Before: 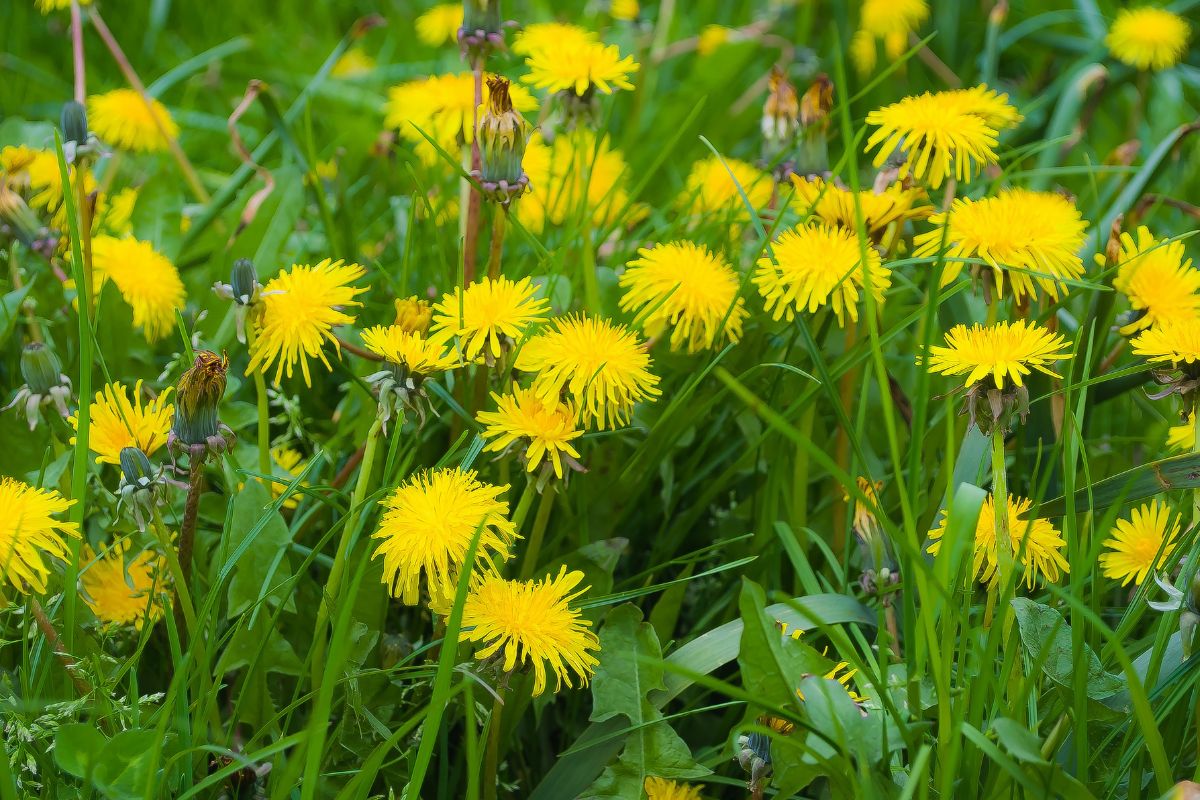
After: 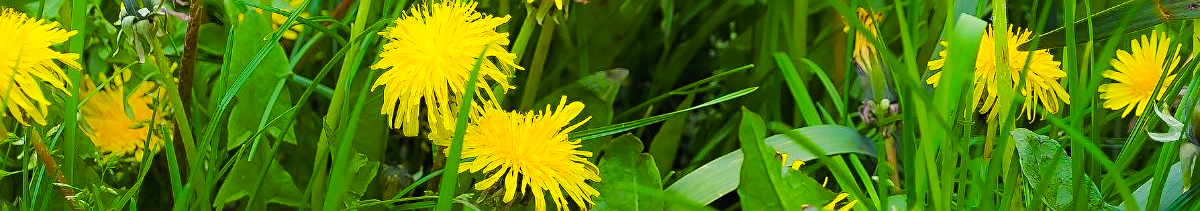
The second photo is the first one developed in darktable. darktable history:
crop and rotate: top 58.658%, bottom 14.898%
color balance rgb: shadows lift › luminance -21.354%, shadows lift › chroma 8.952%, shadows lift › hue 286.17°, perceptual saturation grading › global saturation 9.114%, perceptual saturation grading › highlights -13.047%, perceptual saturation grading › mid-tones 14.712%, perceptual saturation grading › shadows 22.76%, perceptual brilliance grading › mid-tones 11.065%, perceptual brilliance grading › shadows 15.539%, global vibrance 0.626%
contrast brightness saturation: brightness 0.153
exposure: exposure 0.123 EV, compensate exposure bias true, compensate highlight preservation false
sharpen: on, module defaults
tone curve: curves: ch0 [(0, 0) (0.153, 0.056) (1, 1)], preserve colors none
color correction: highlights a* 1.41, highlights b* 17.52
